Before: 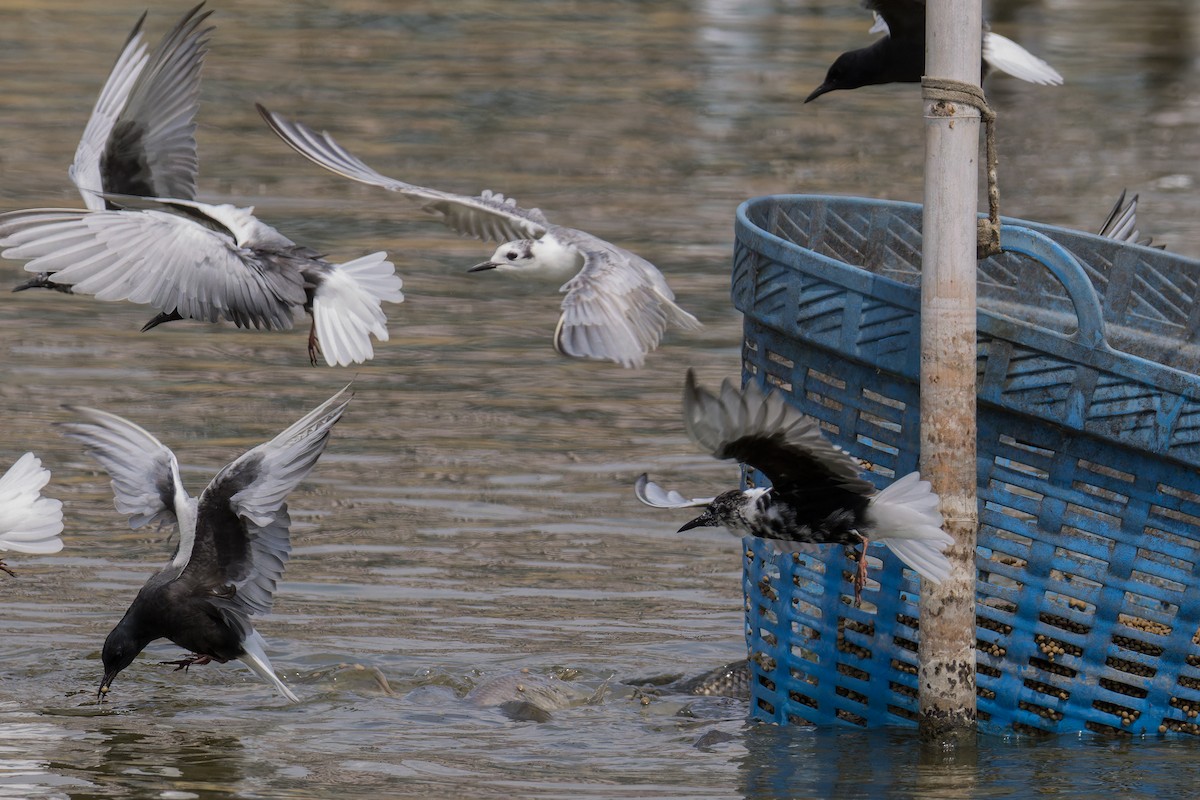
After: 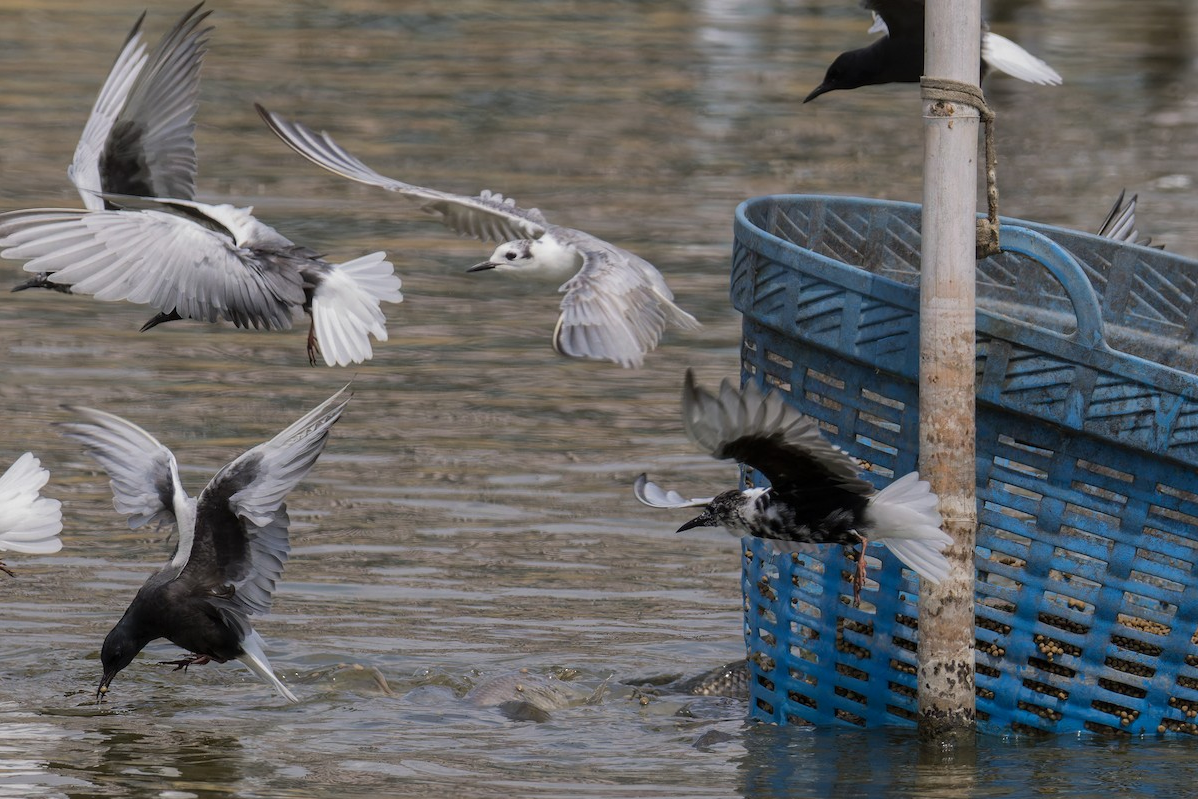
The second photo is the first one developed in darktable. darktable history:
crop: left 0.1%
shadows and highlights: shadows 62.09, white point adjustment 0.322, highlights -33.98, compress 84.19%
